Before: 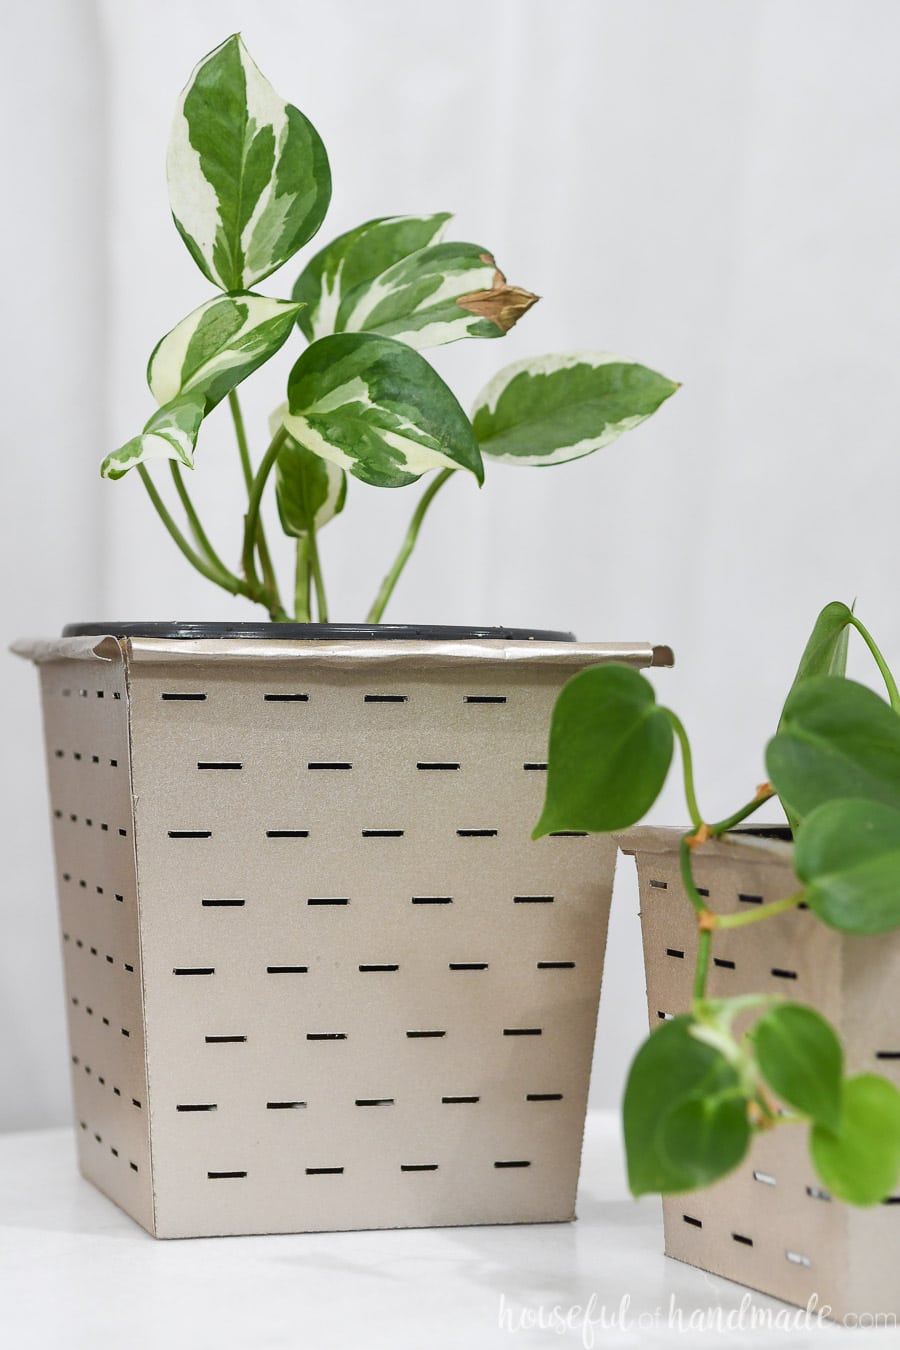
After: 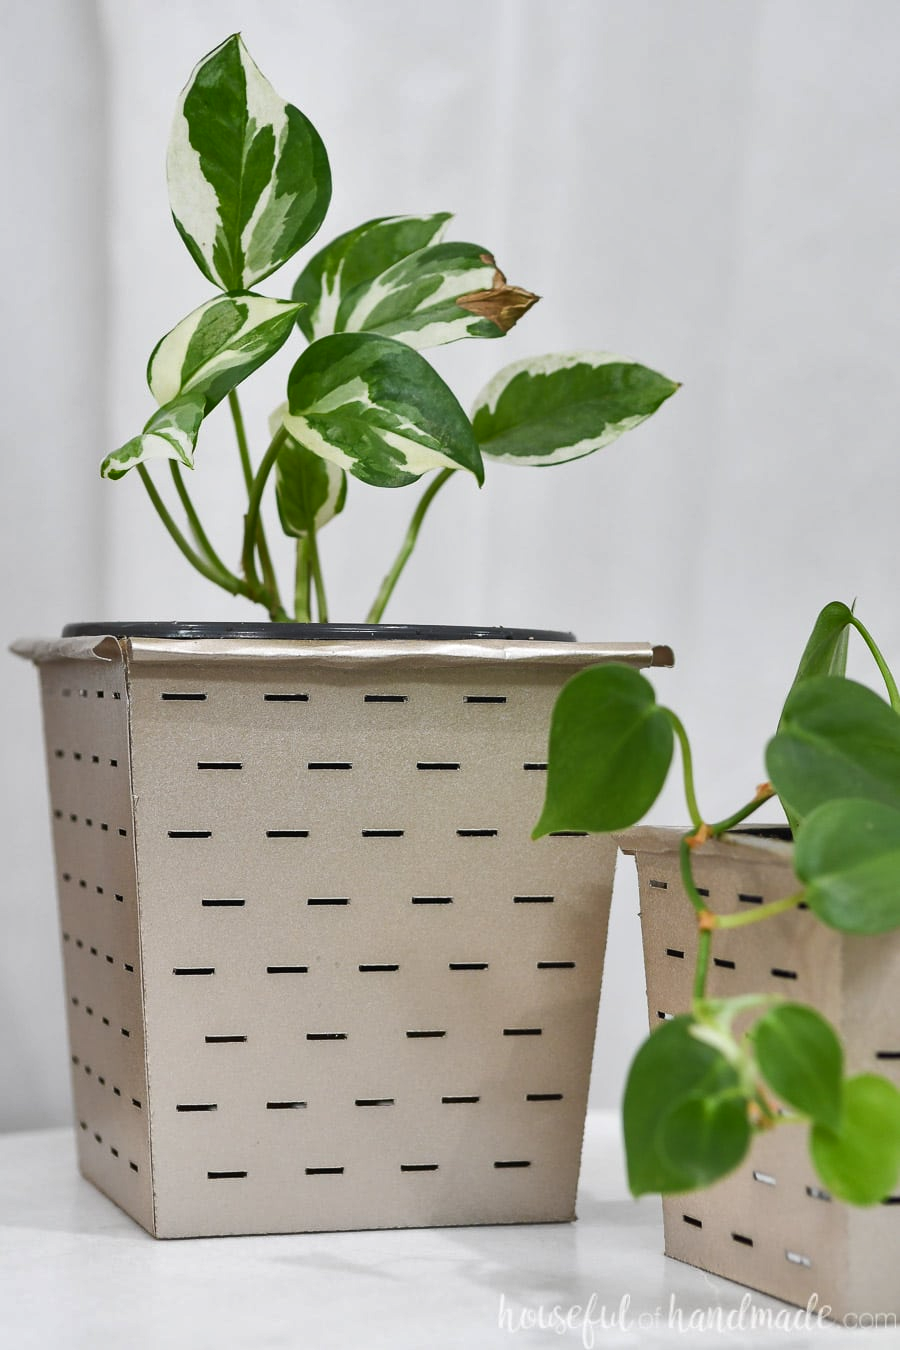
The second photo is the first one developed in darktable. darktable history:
shadows and highlights: shadows 5.57, soften with gaussian
